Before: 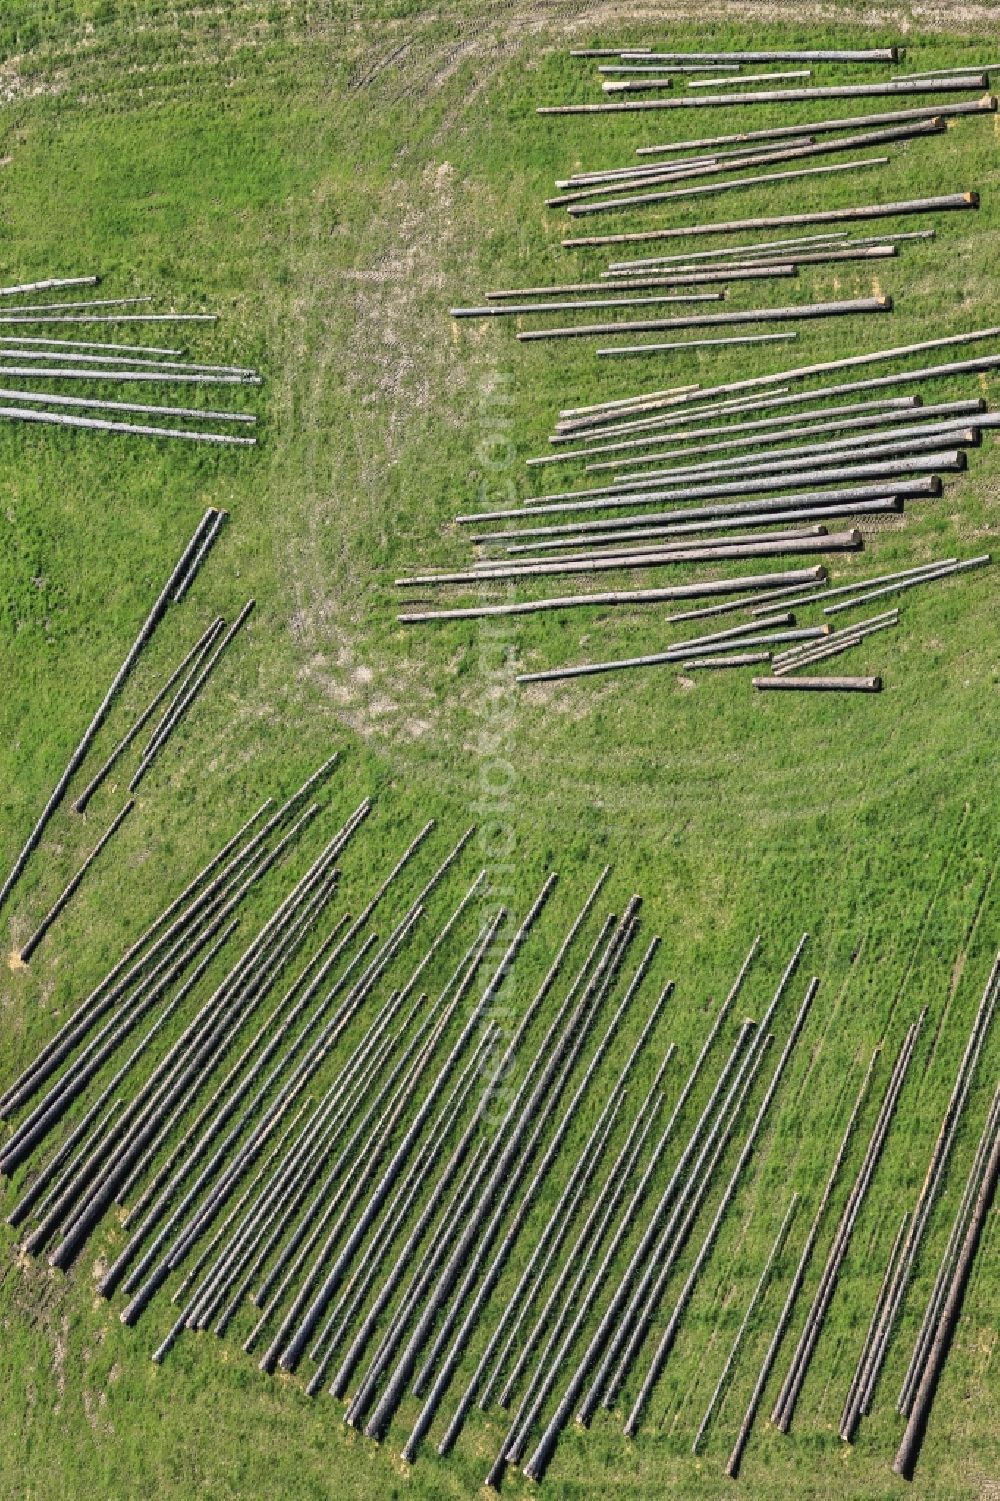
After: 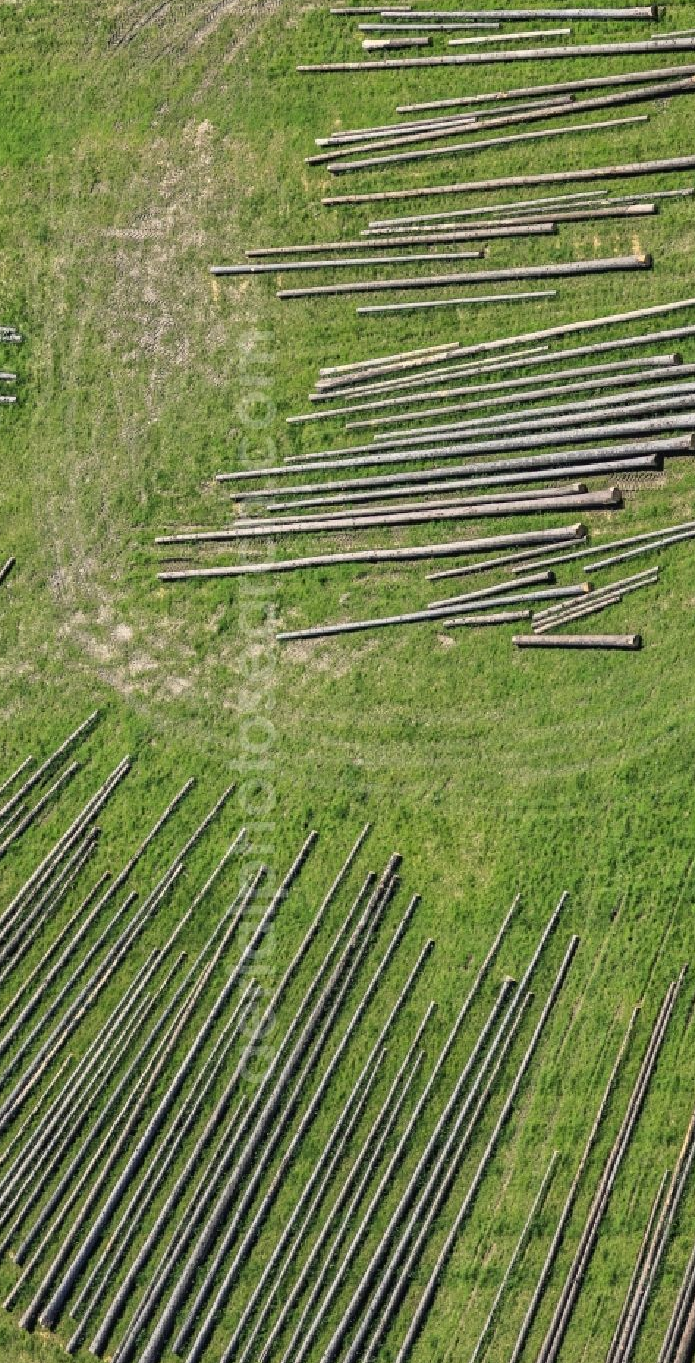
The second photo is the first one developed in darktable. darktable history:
color correction: highlights b* 3
crop and rotate: left 24.034%, top 2.838%, right 6.406%, bottom 6.299%
